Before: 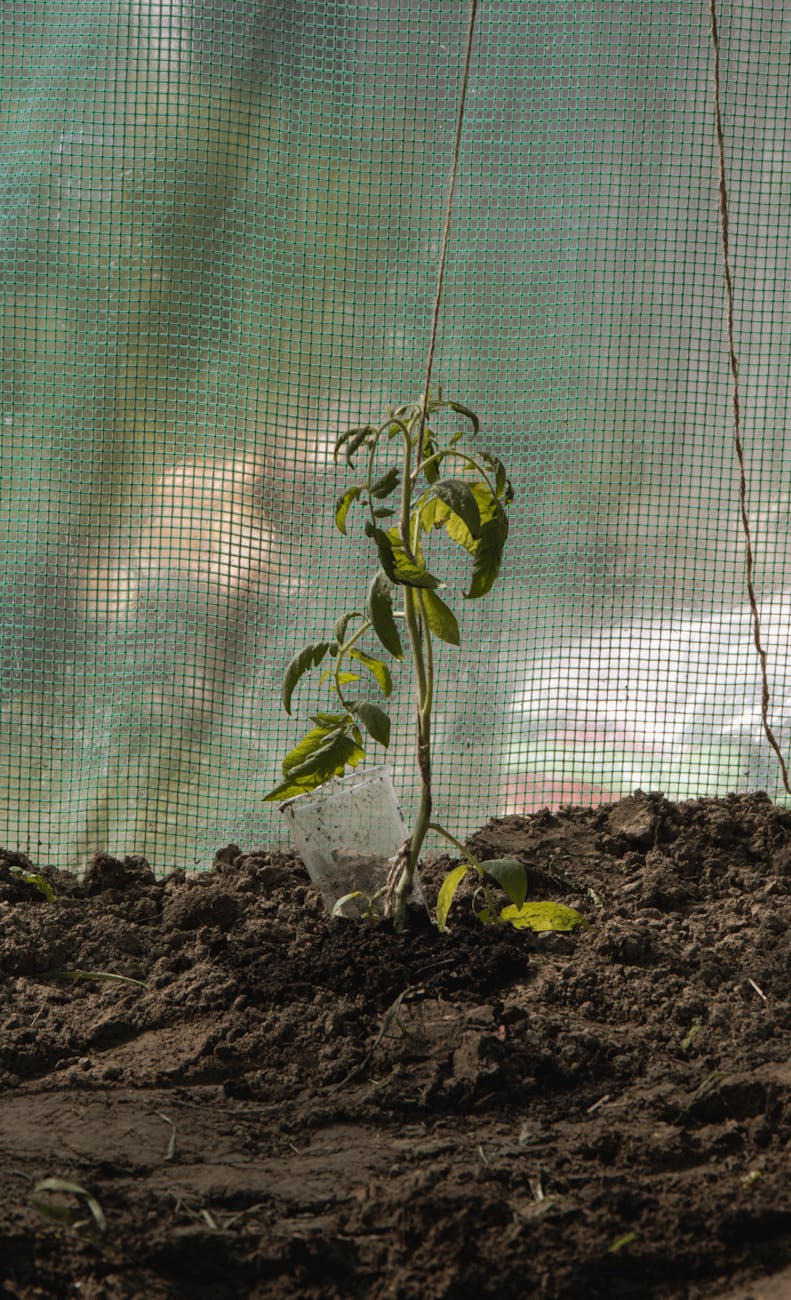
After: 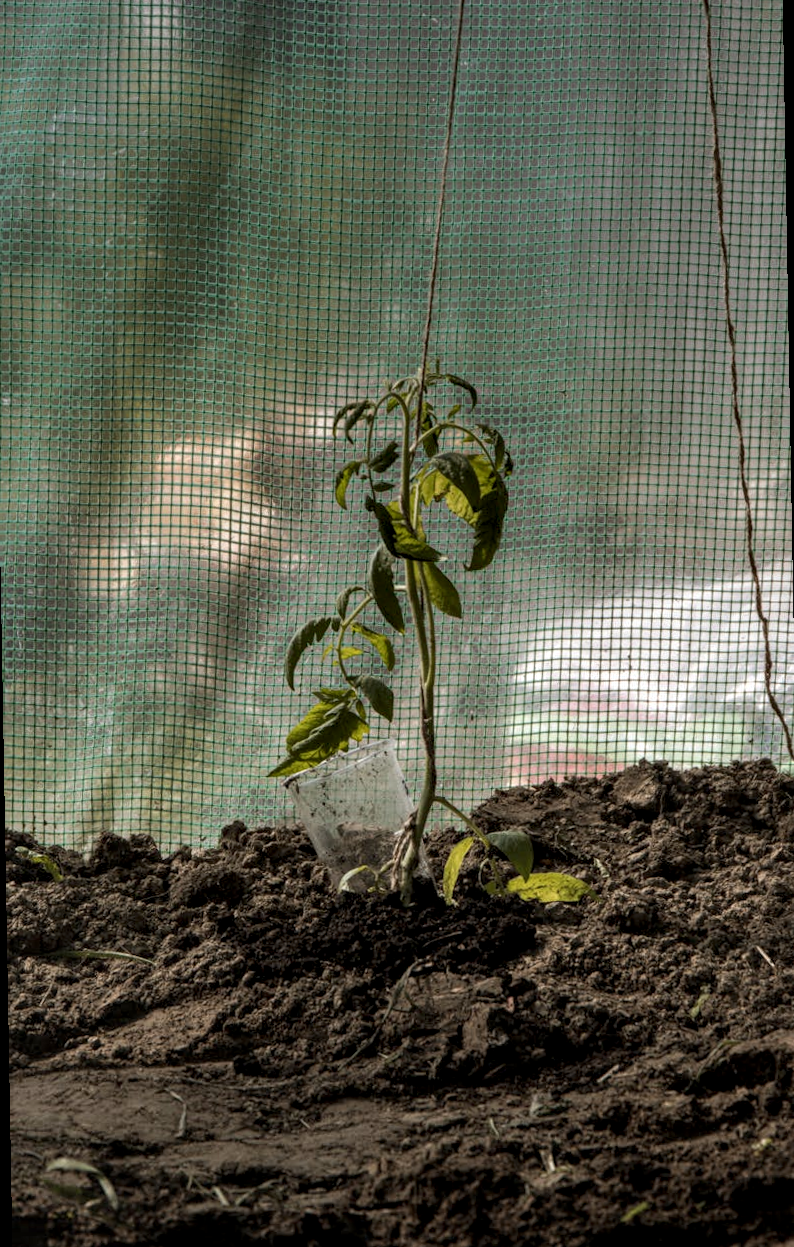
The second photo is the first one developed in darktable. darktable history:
local contrast: detail 150%
rotate and perspective: rotation -1°, crop left 0.011, crop right 0.989, crop top 0.025, crop bottom 0.975
graduated density: on, module defaults
